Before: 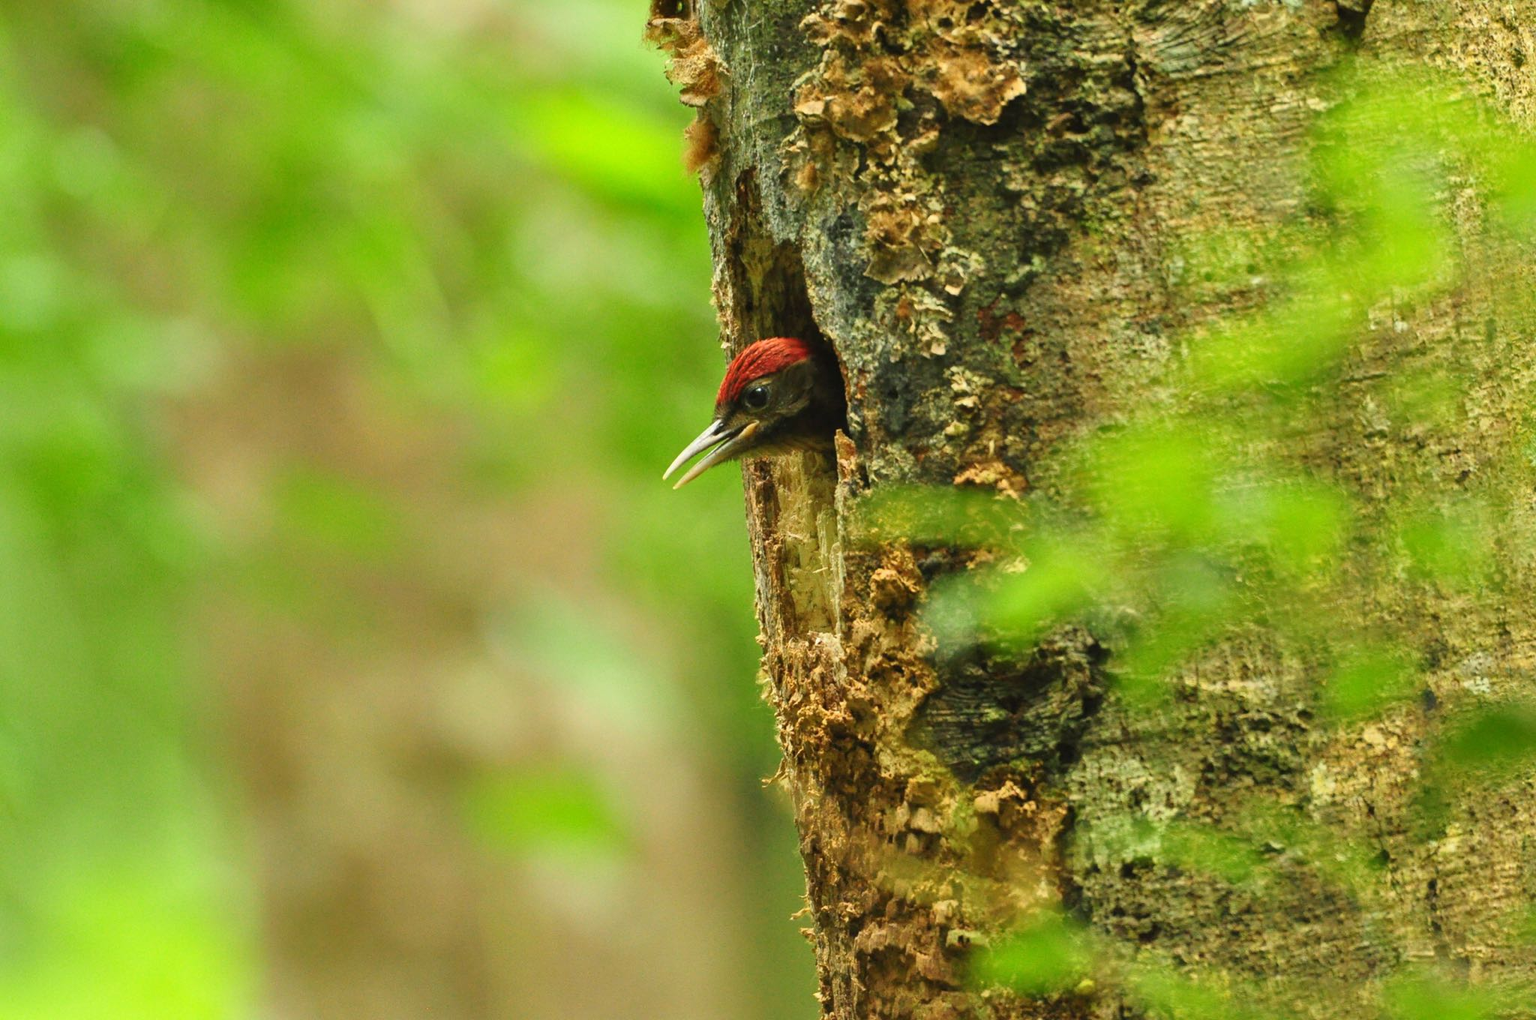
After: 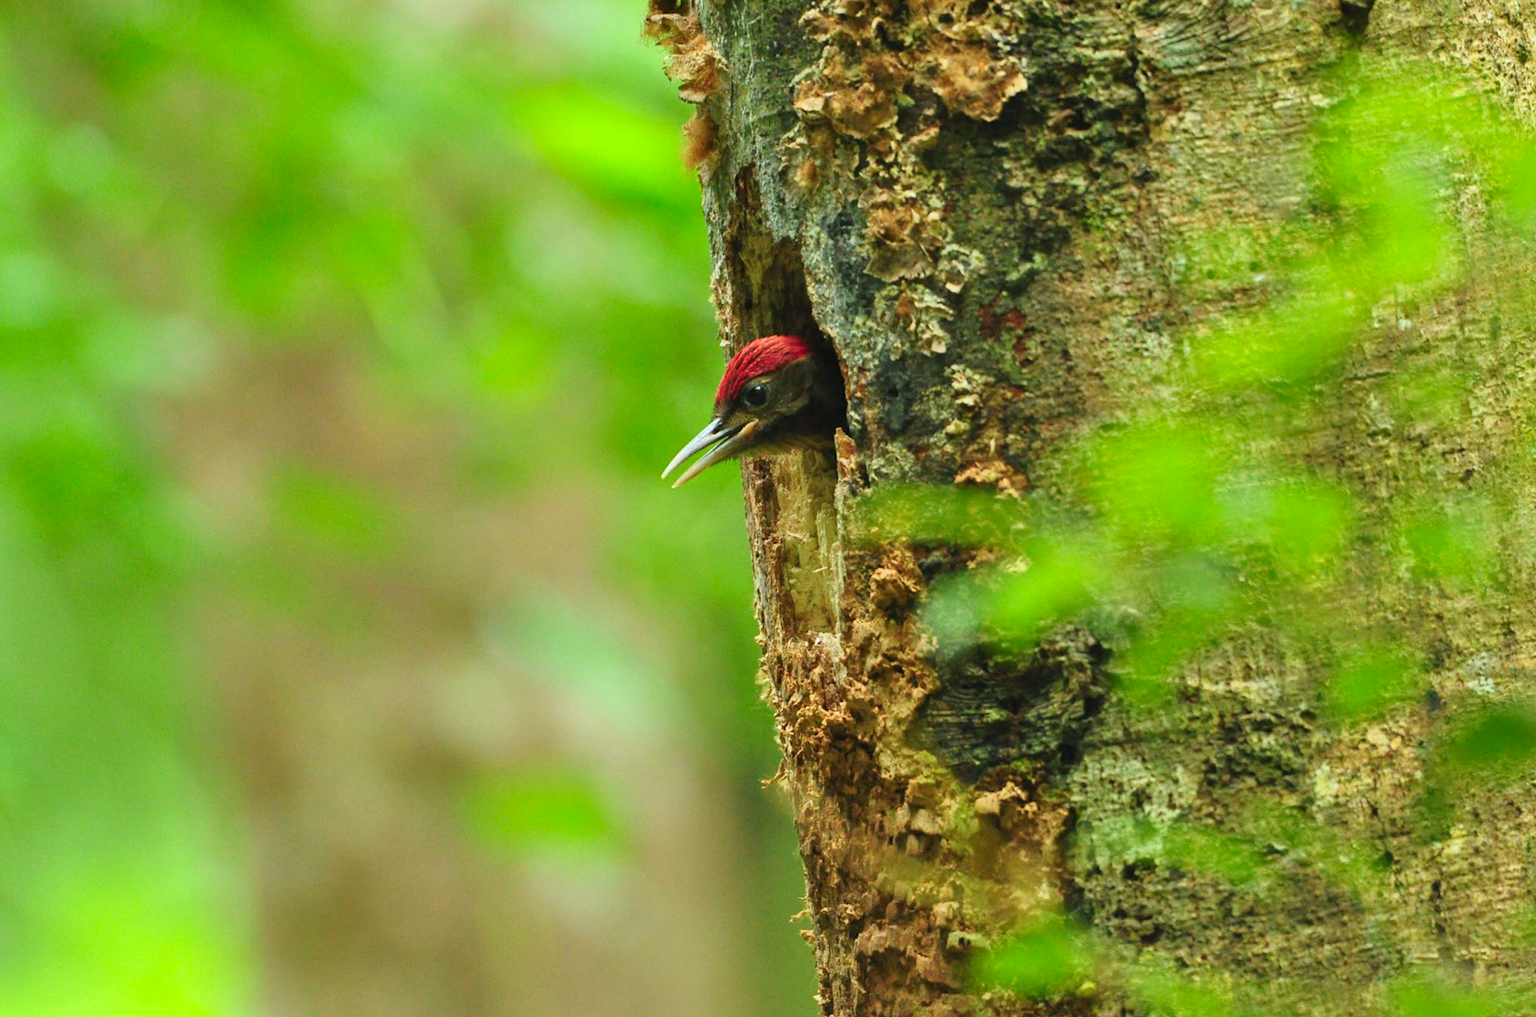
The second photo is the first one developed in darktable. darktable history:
crop: left 0.434%, top 0.485%, right 0.244%, bottom 0.386%
color calibration: output R [0.972, 0.068, -0.094, 0], output G [-0.178, 1.216, -0.086, 0], output B [0.095, -0.136, 0.98, 0], illuminant custom, x 0.371, y 0.381, temperature 4283.16 K
